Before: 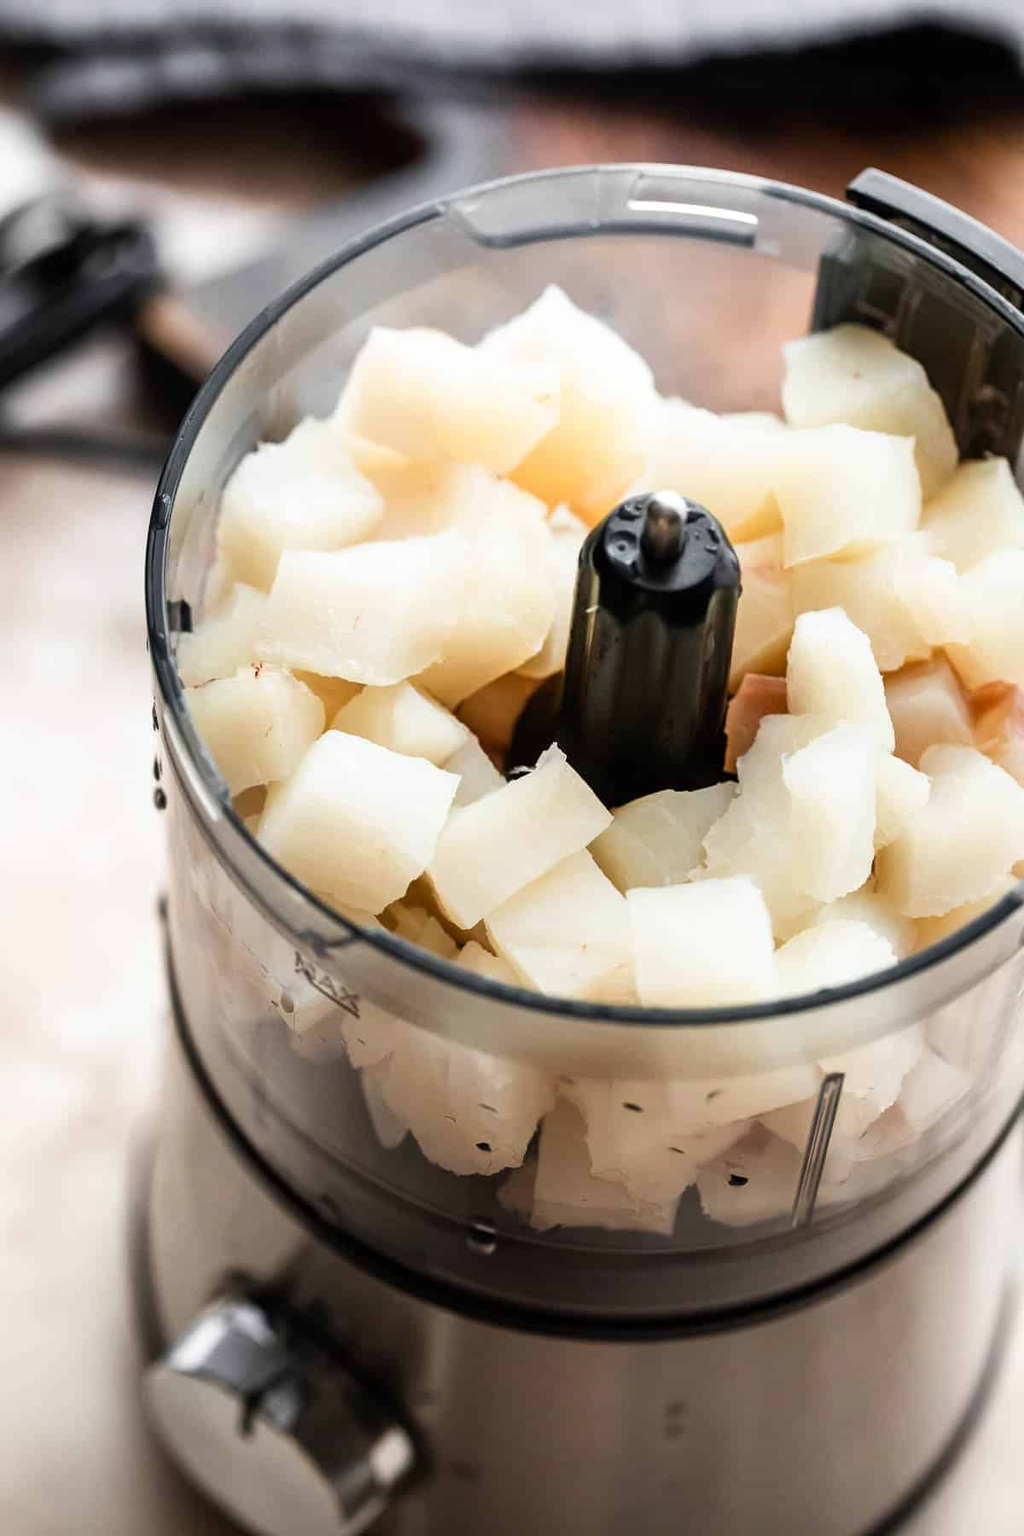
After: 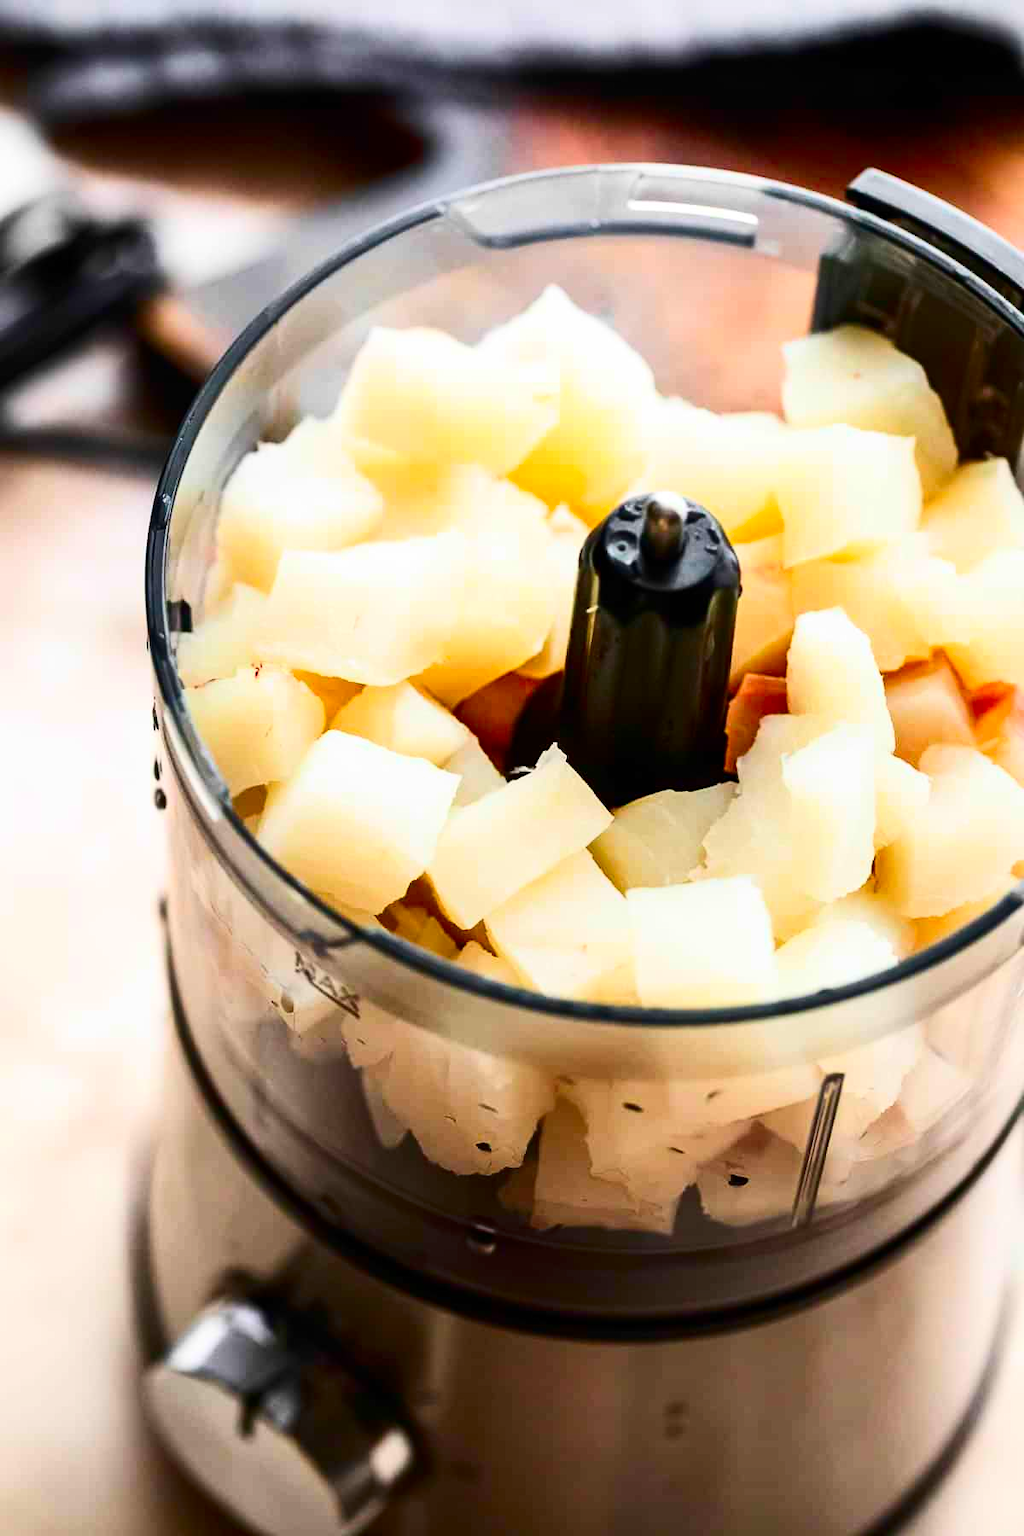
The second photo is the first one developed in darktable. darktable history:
contrast brightness saturation: contrast 0.268, brightness 0.013, saturation 0.861
